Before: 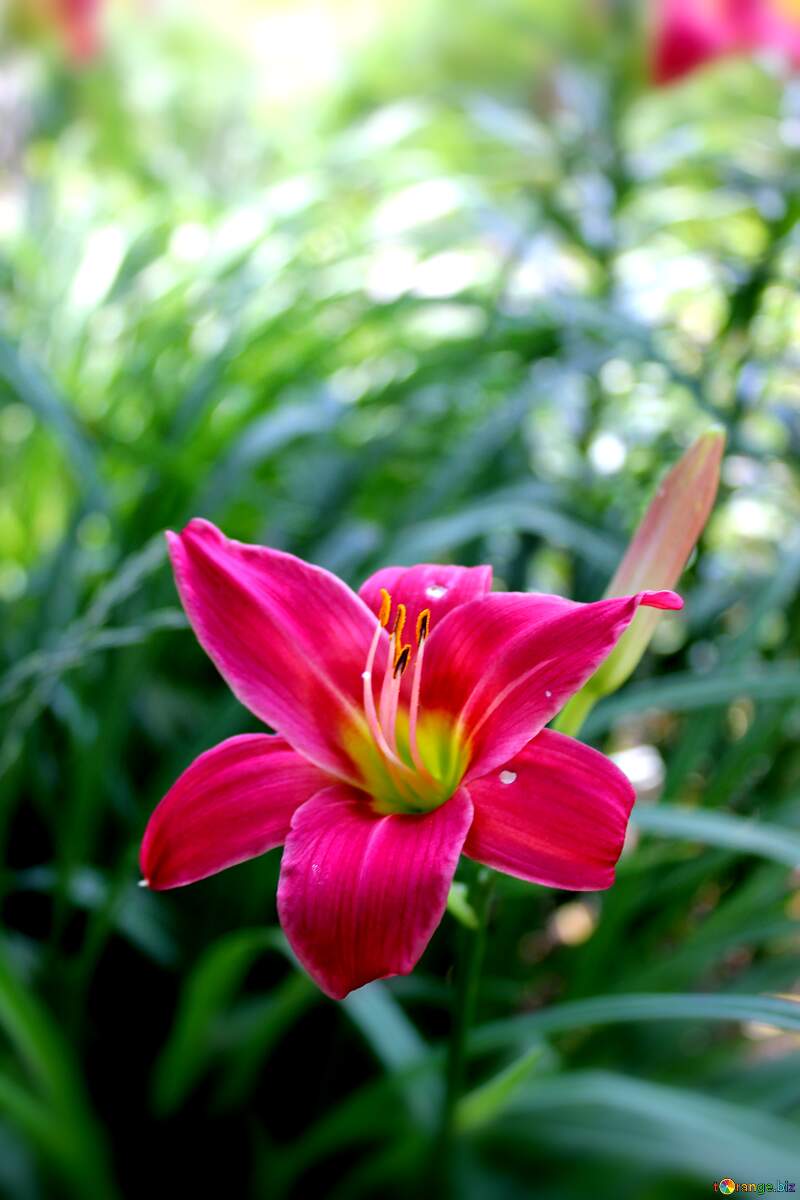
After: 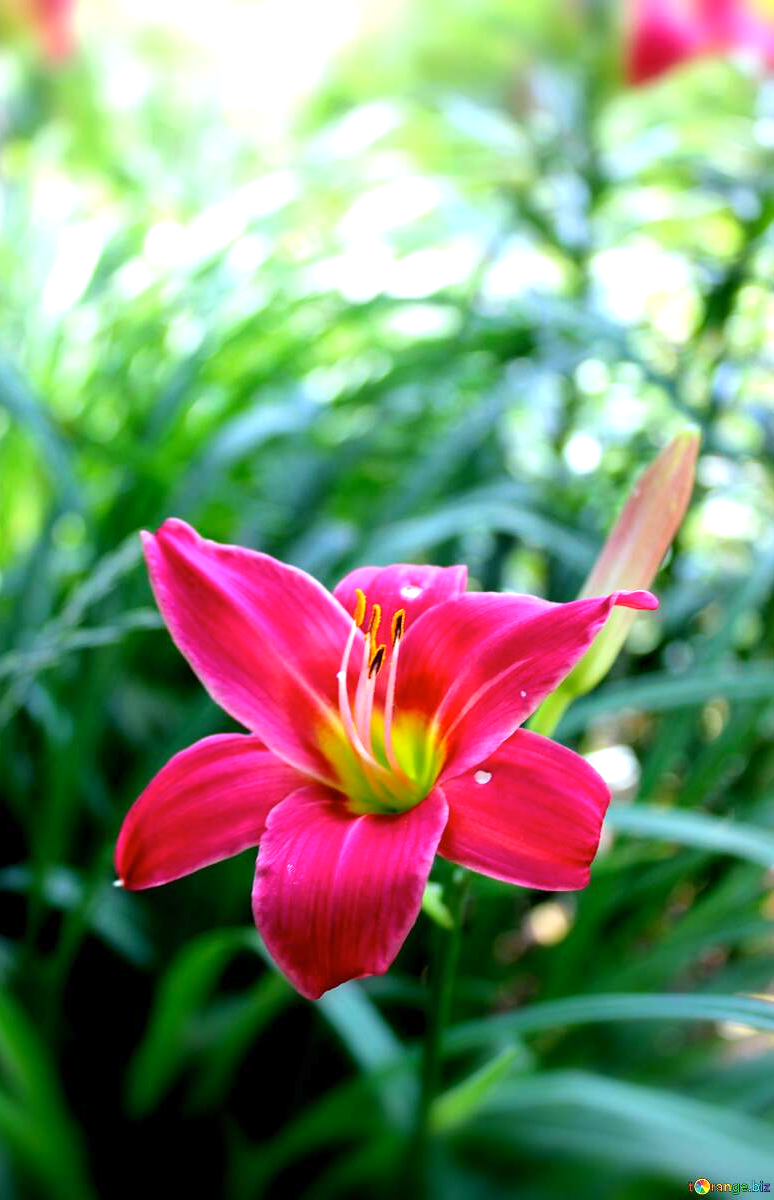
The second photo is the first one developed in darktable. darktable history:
crop and rotate: left 3.245%
color correction: highlights a* -6.46, highlights b* 0.572
exposure: exposure 0.58 EV, compensate highlight preservation false
